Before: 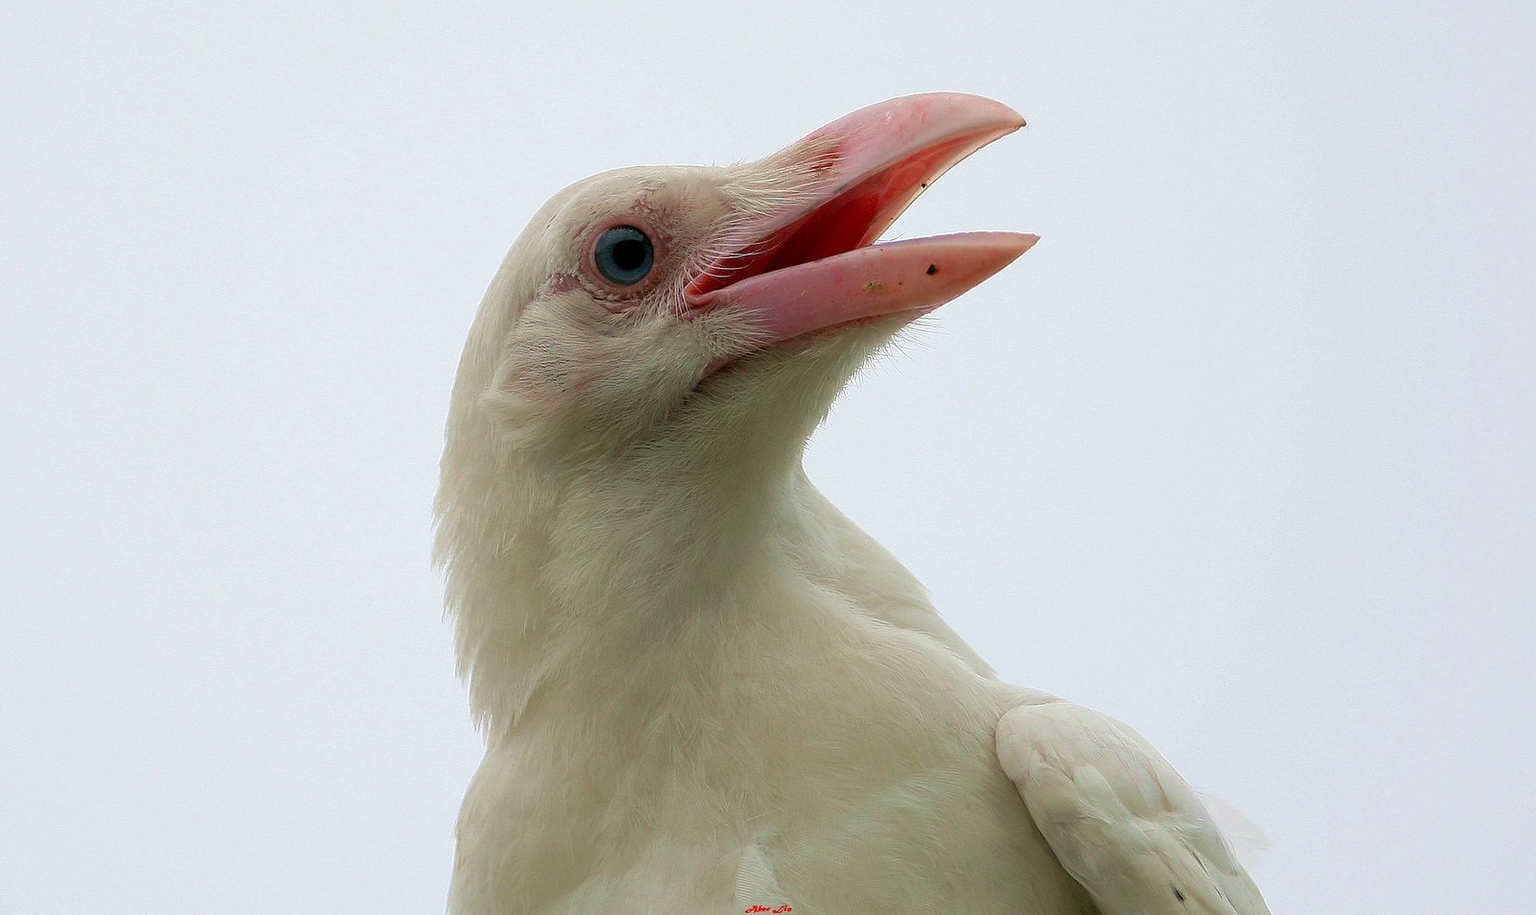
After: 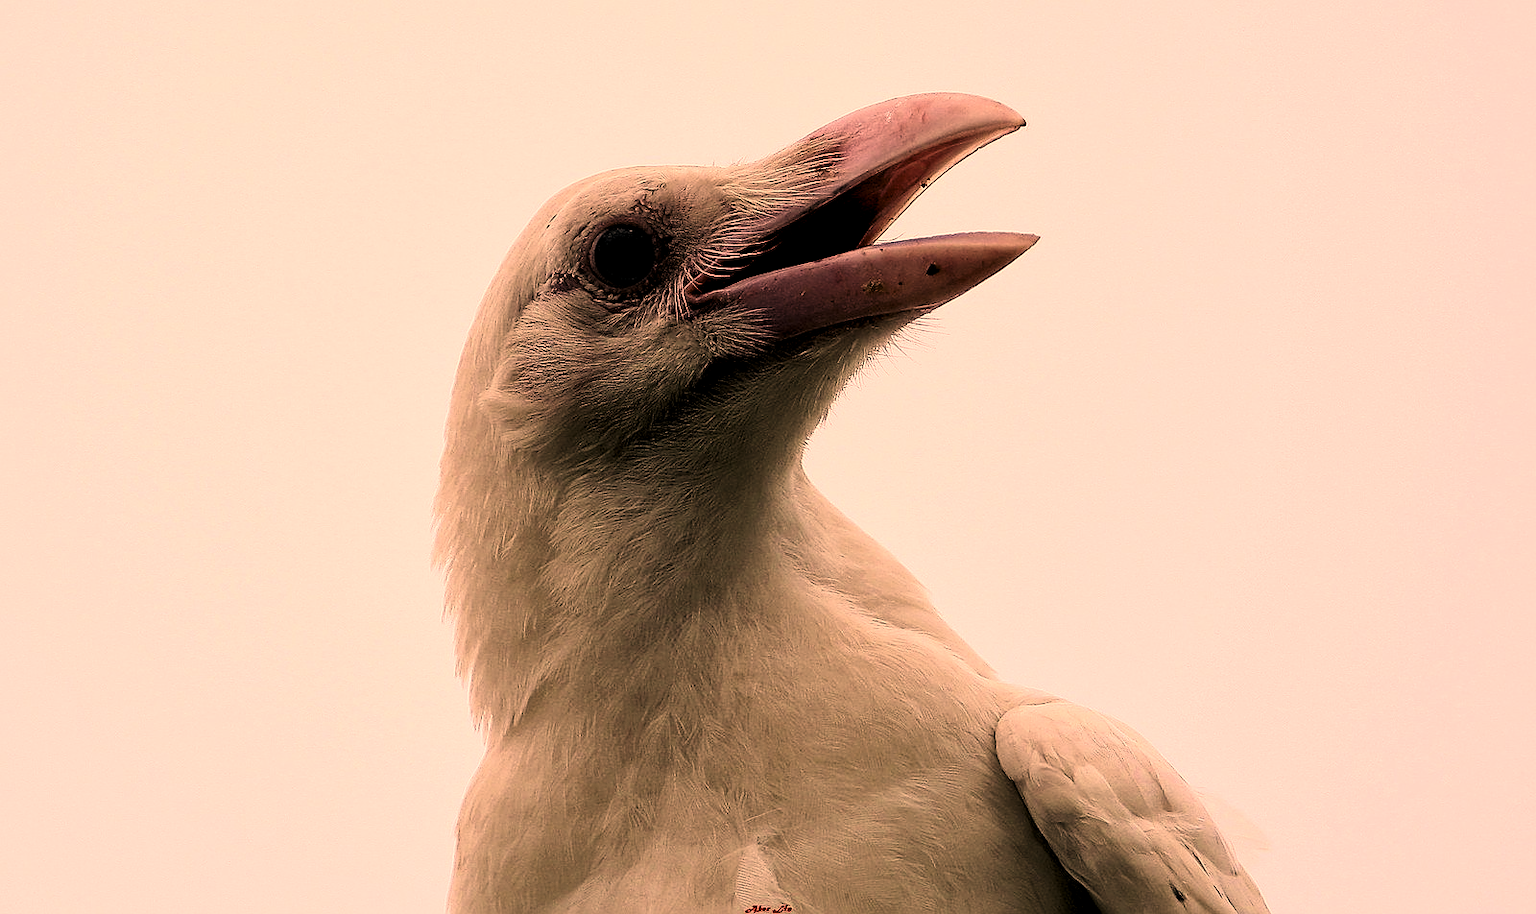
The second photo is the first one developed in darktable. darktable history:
contrast brightness saturation: contrast 0.321, brightness -0.071, saturation 0.168
local contrast: mode bilateral grid, contrast 19, coarseness 49, detail 119%, midtone range 0.2
sharpen: on, module defaults
color correction: highlights a* 39.89, highlights b* 39.52, saturation 0.692
levels: levels [0.116, 0.574, 1]
